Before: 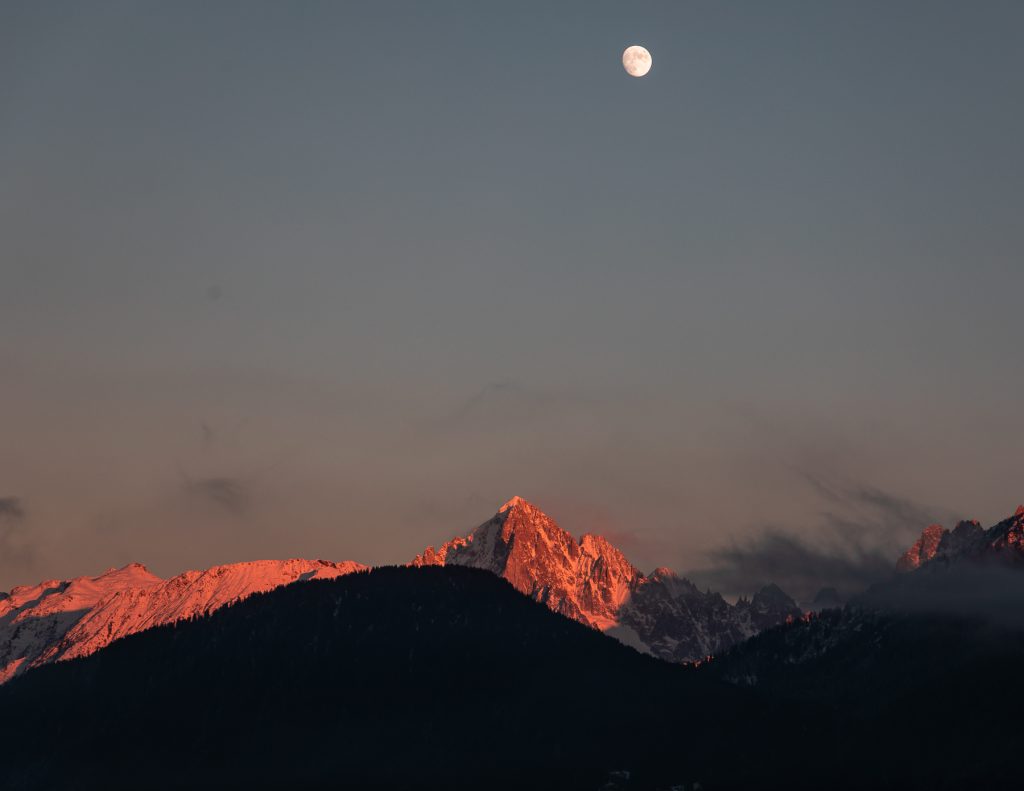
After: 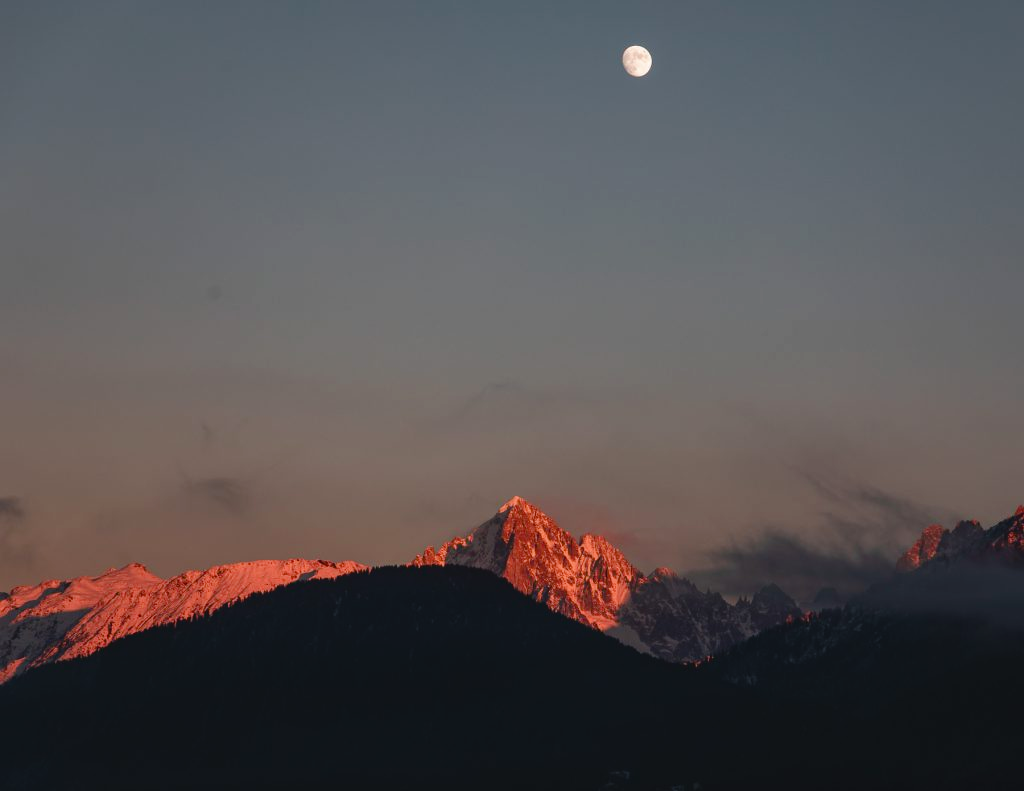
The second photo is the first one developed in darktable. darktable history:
color balance rgb: shadows lift › luminance -20.135%, global offset › luminance 0.523%, perceptual saturation grading › global saturation 20%, perceptual saturation grading › highlights -49.999%, perceptual saturation grading › shadows 25.499%, global vibrance 9.751%
